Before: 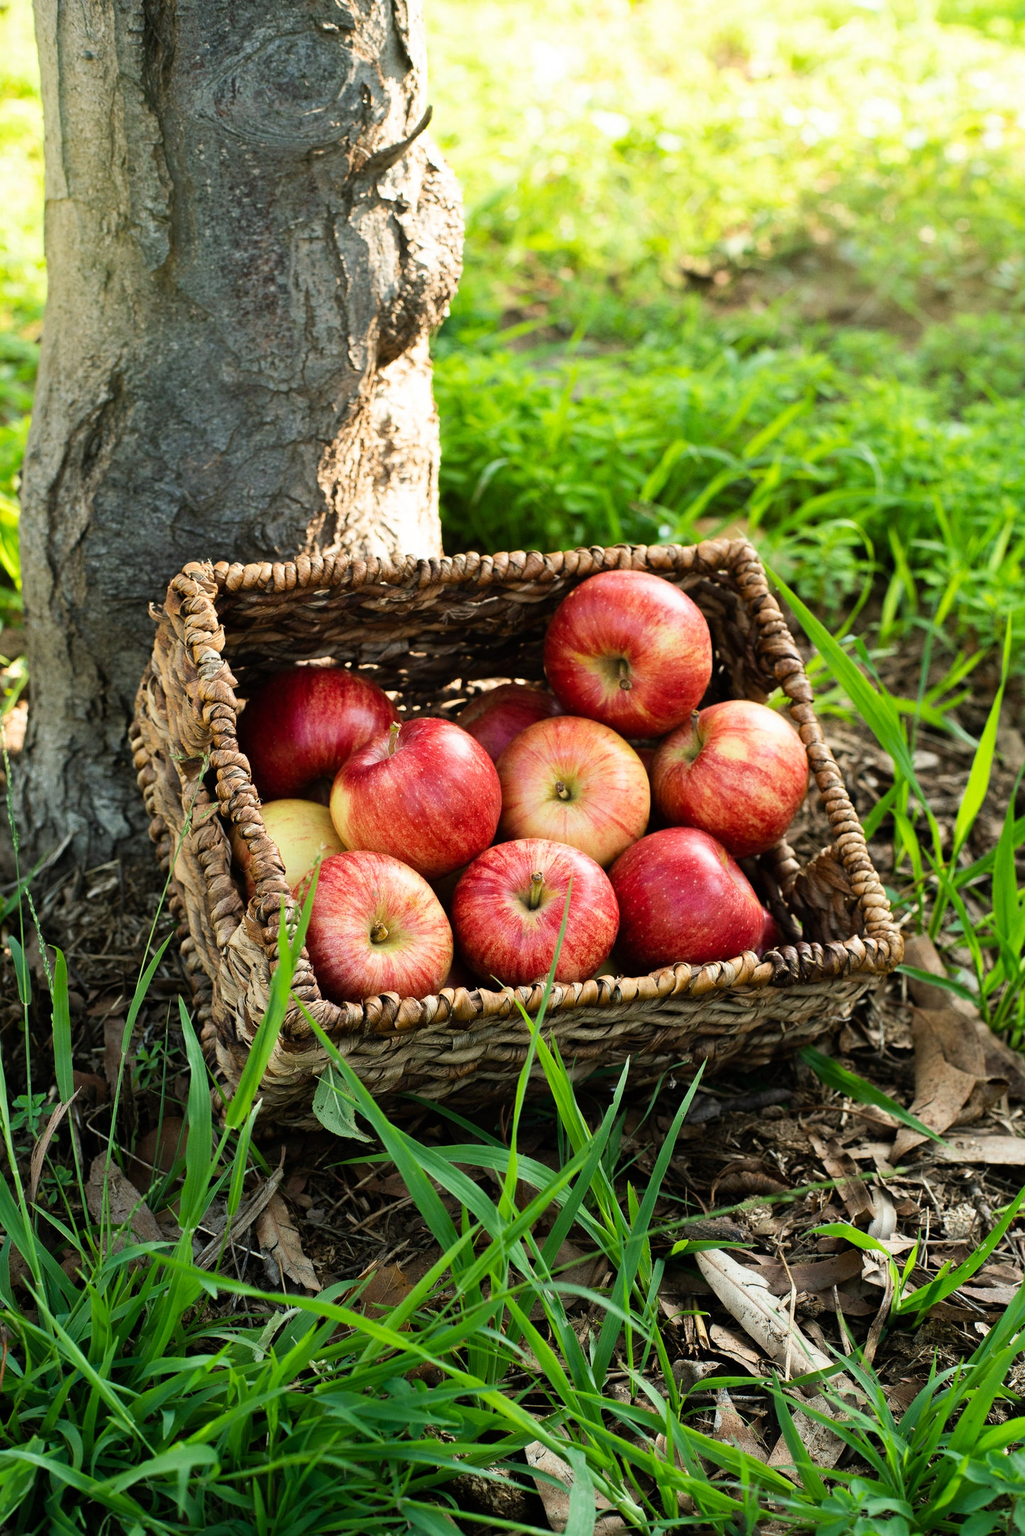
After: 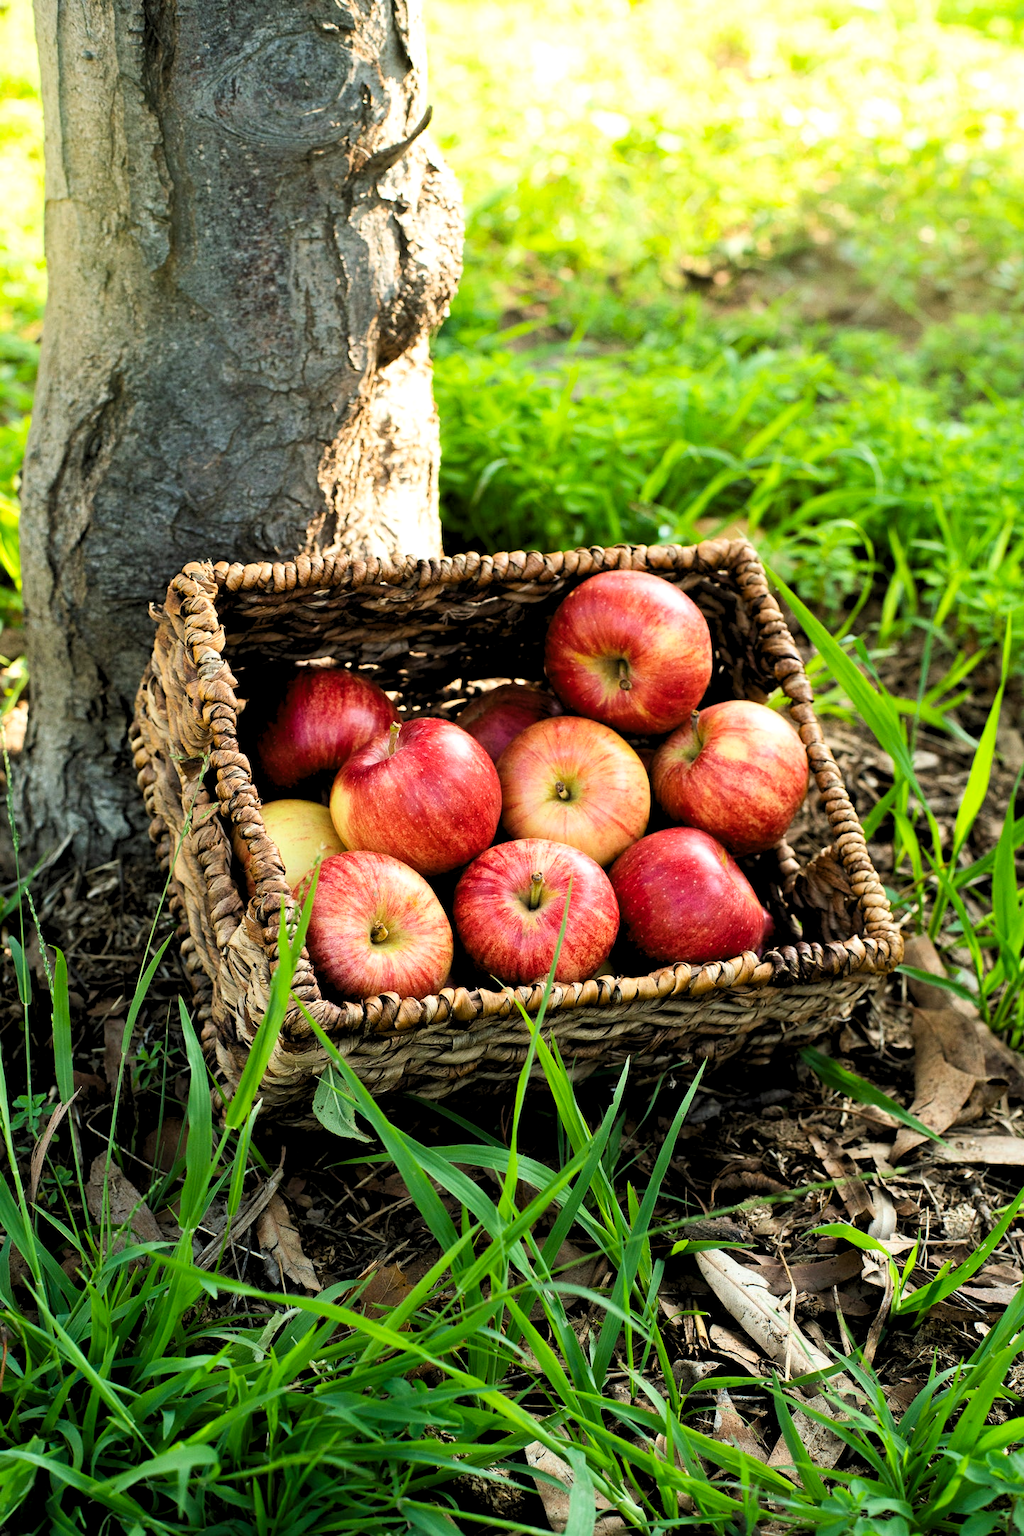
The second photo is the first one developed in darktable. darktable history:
color balance rgb: perceptual saturation grading › global saturation 0.668%, global vibrance 20%
levels: levels [0.073, 0.497, 0.972]
contrast brightness saturation: contrast 0.097, brightness 0.022, saturation 0.019
